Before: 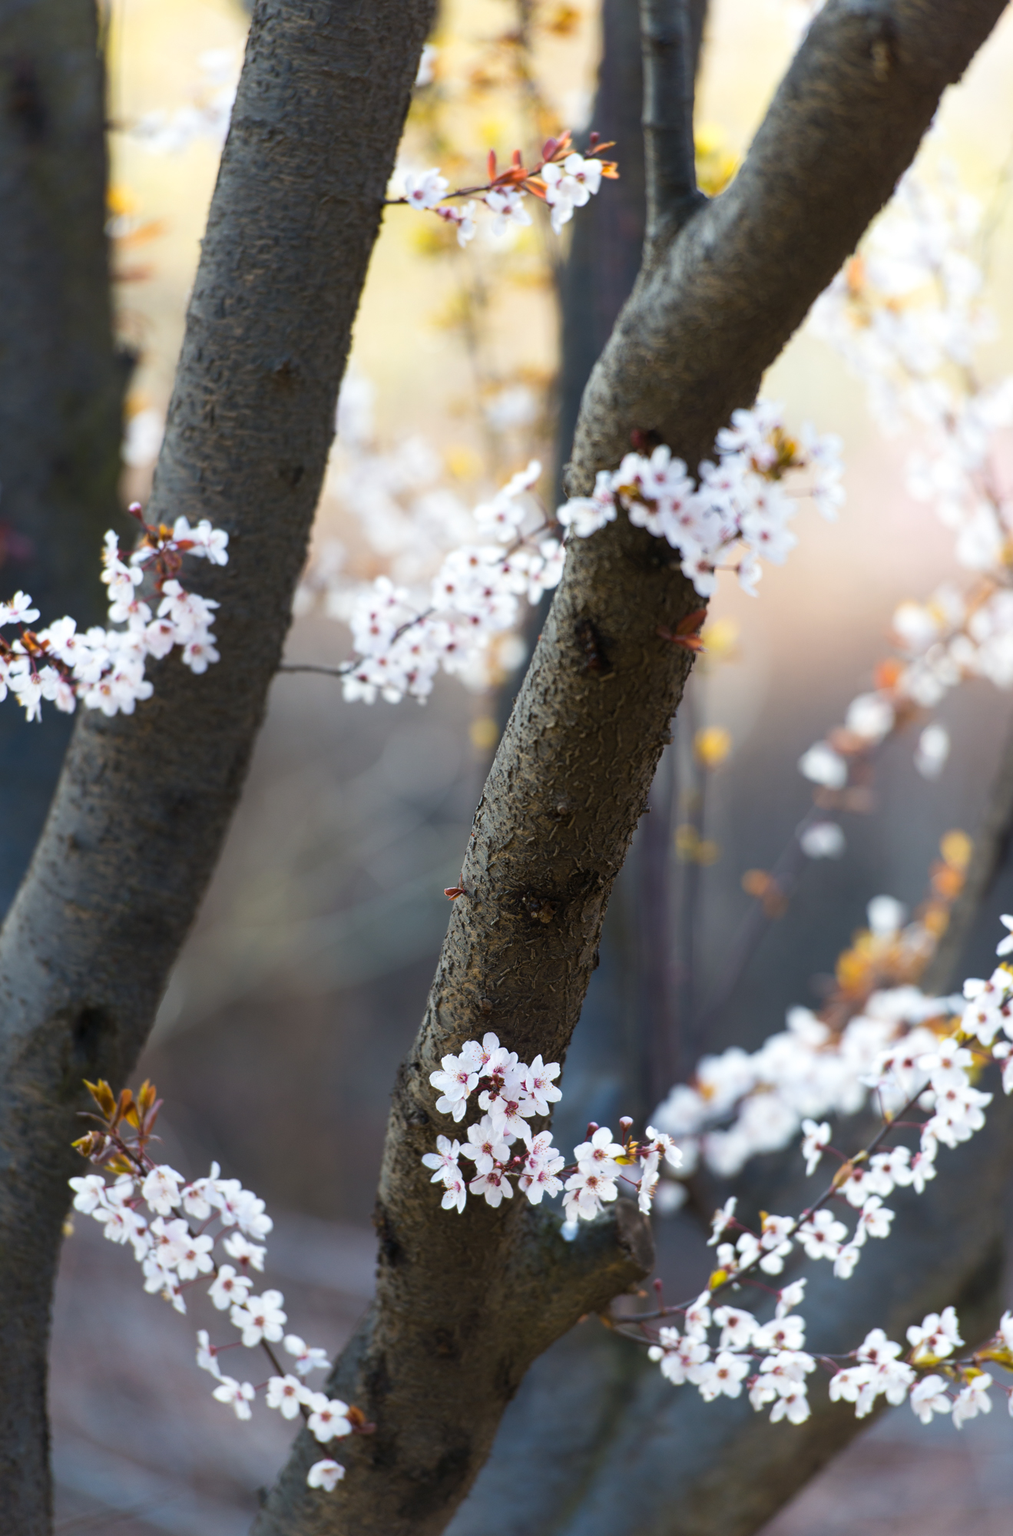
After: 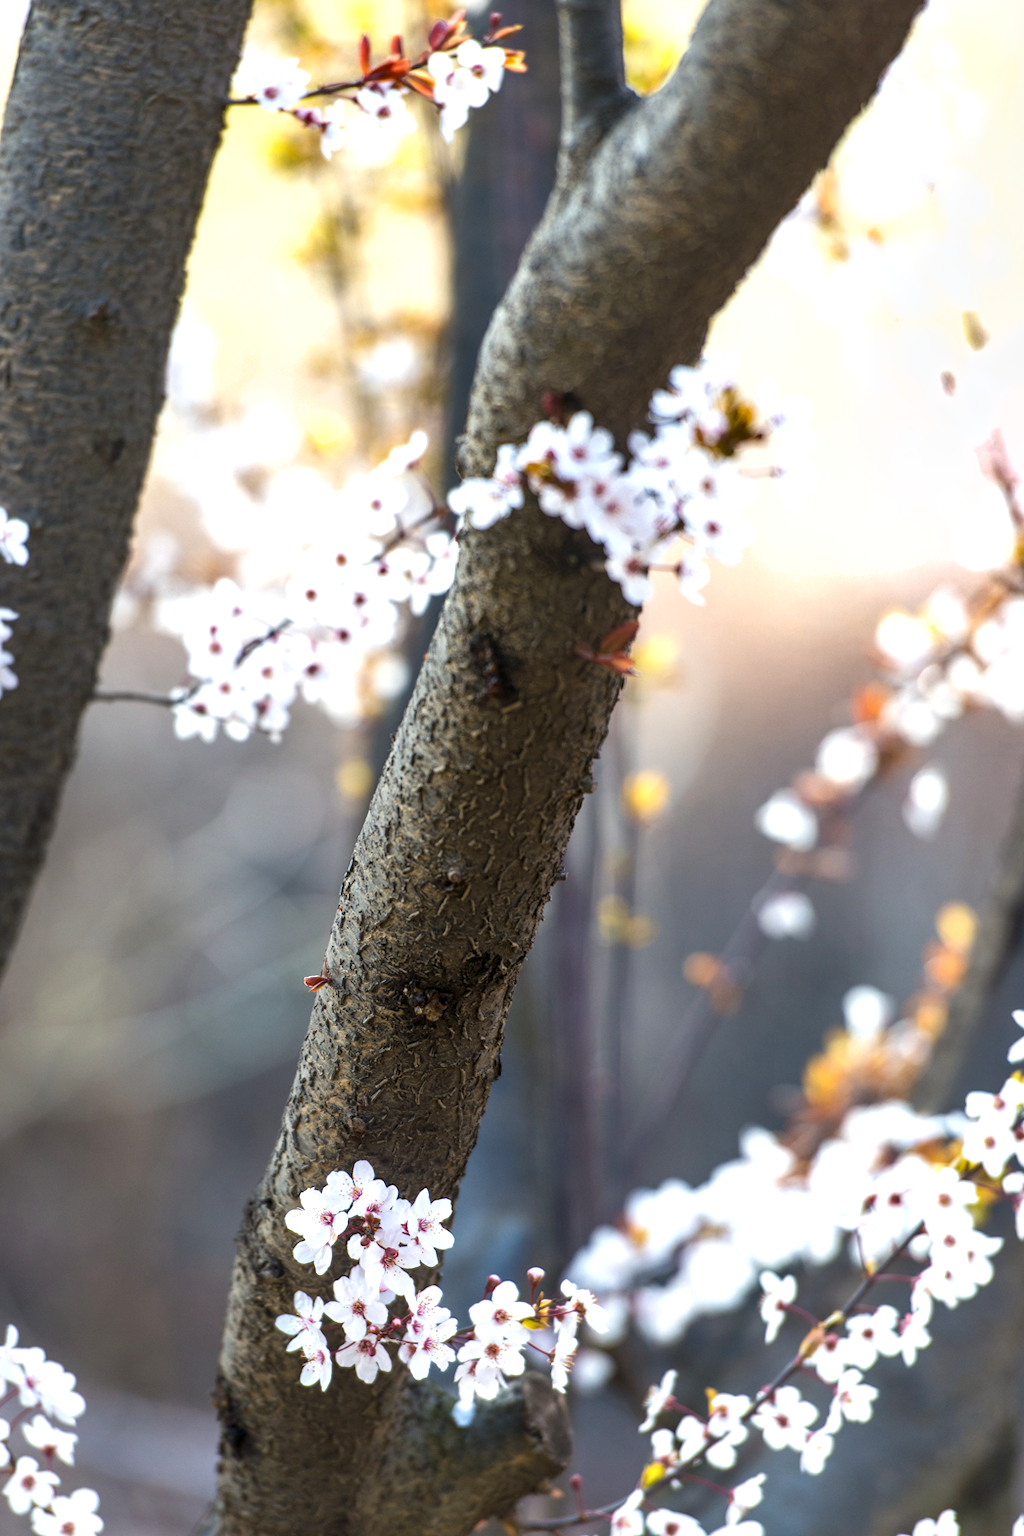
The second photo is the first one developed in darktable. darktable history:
crop and rotate: left 20.334%, top 7.963%, right 0.361%, bottom 13.57%
local contrast: detail 130%
exposure: black level correction 0, exposure 0.499 EV, compensate highlight preservation false
shadows and highlights: soften with gaussian
